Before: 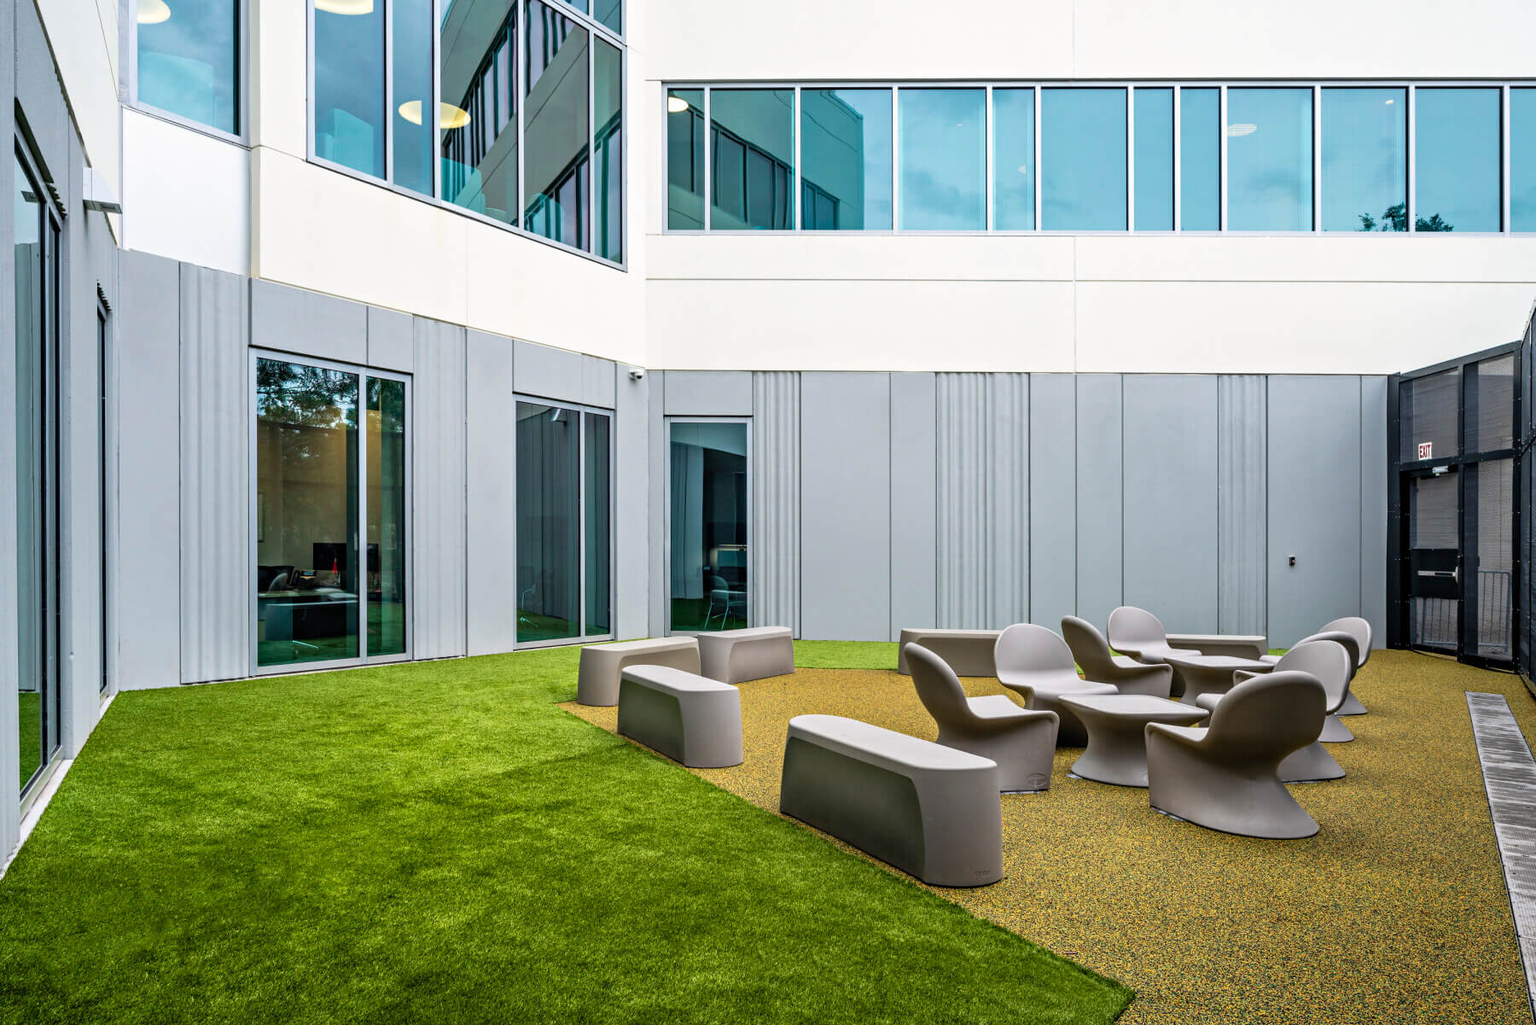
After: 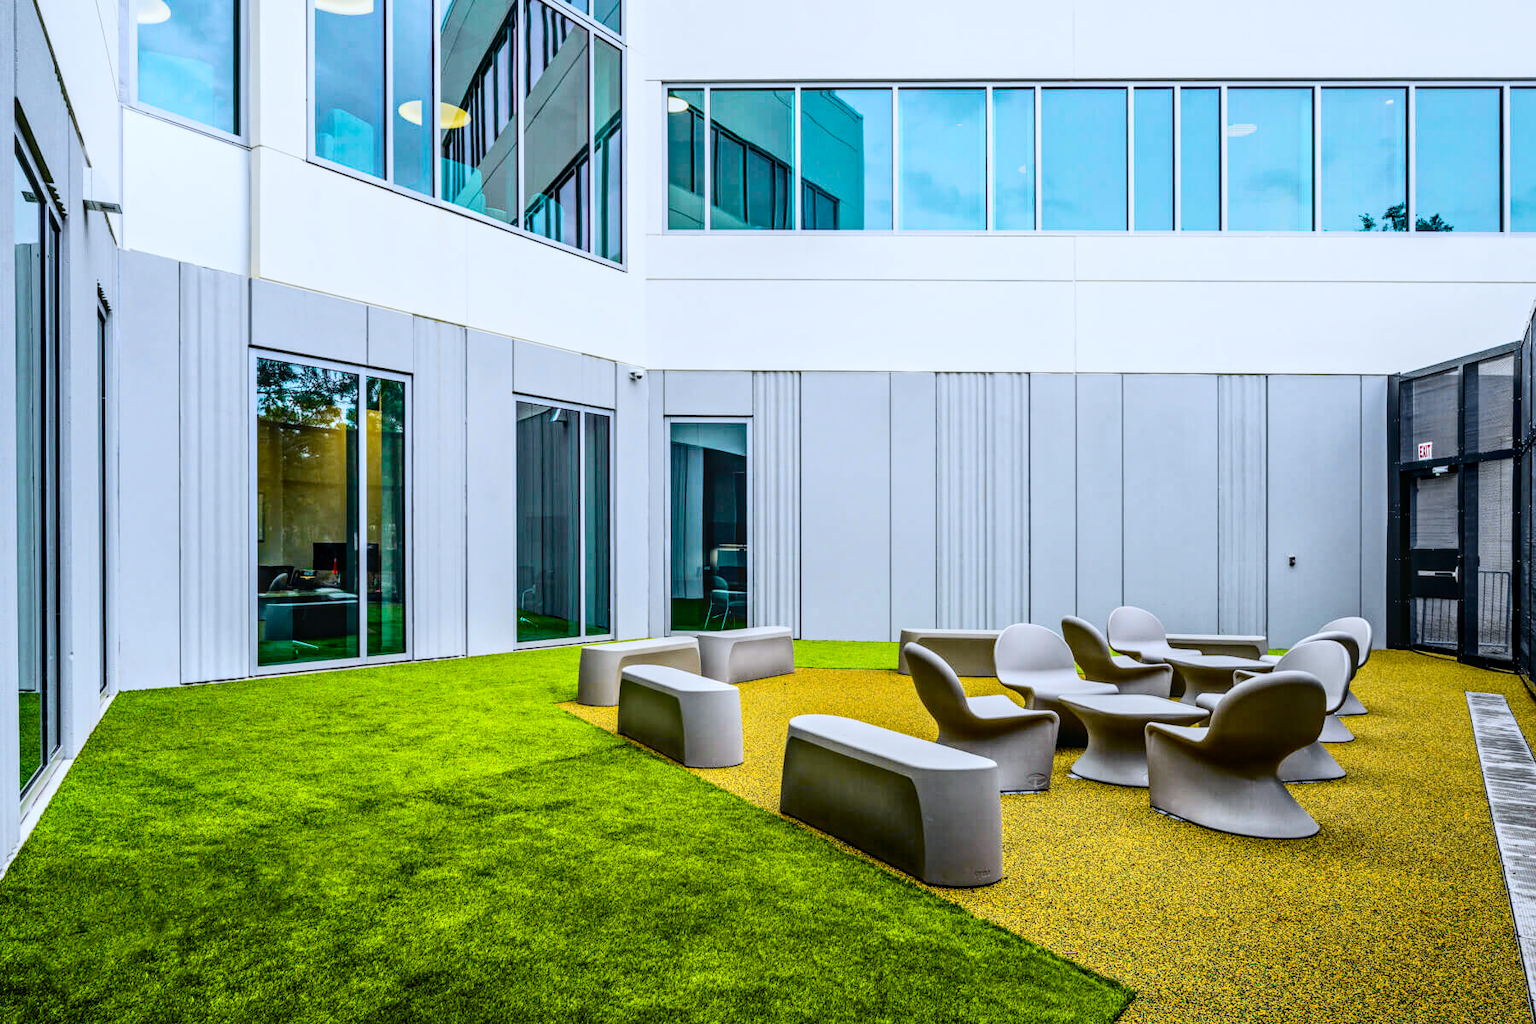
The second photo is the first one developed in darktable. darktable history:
color balance rgb: perceptual saturation grading › global saturation 20%, perceptual saturation grading › highlights 2.68%, perceptual saturation grading › shadows 50%
white balance: red 0.954, blue 1.079
local contrast: highlights 61%, detail 143%, midtone range 0.428
tone curve: curves: ch0 [(0, 0.03) (0.113, 0.087) (0.207, 0.184) (0.515, 0.612) (0.712, 0.793) (1, 0.946)]; ch1 [(0, 0) (0.172, 0.123) (0.317, 0.279) (0.407, 0.401) (0.476, 0.482) (0.505, 0.499) (0.534, 0.534) (0.632, 0.645) (0.726, 0.745) (1, 1)]; ch2 [(0, 0) (0.411, 0.424) (0.505, 0.505) (0.521, 0.524) (0.541, 0.569) (0.65, 0.699) (1, 1)], color space Lab, independent channels, preserve colors none
